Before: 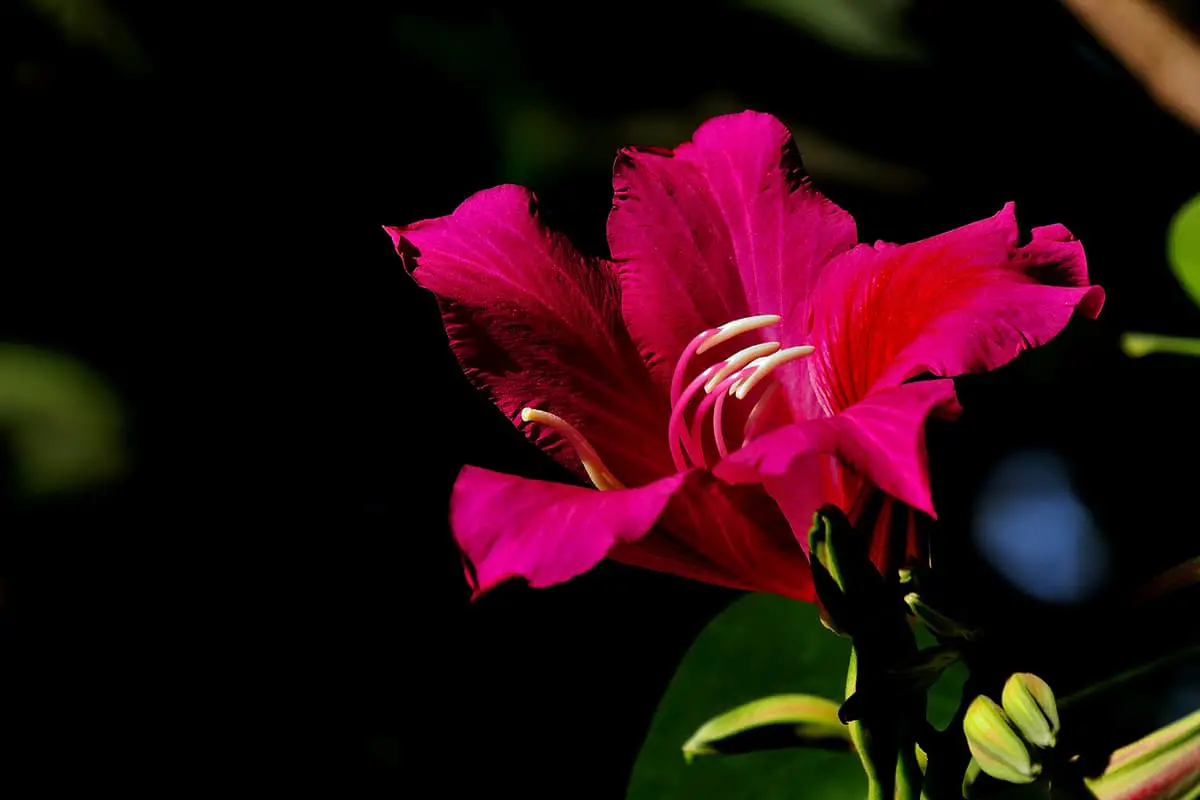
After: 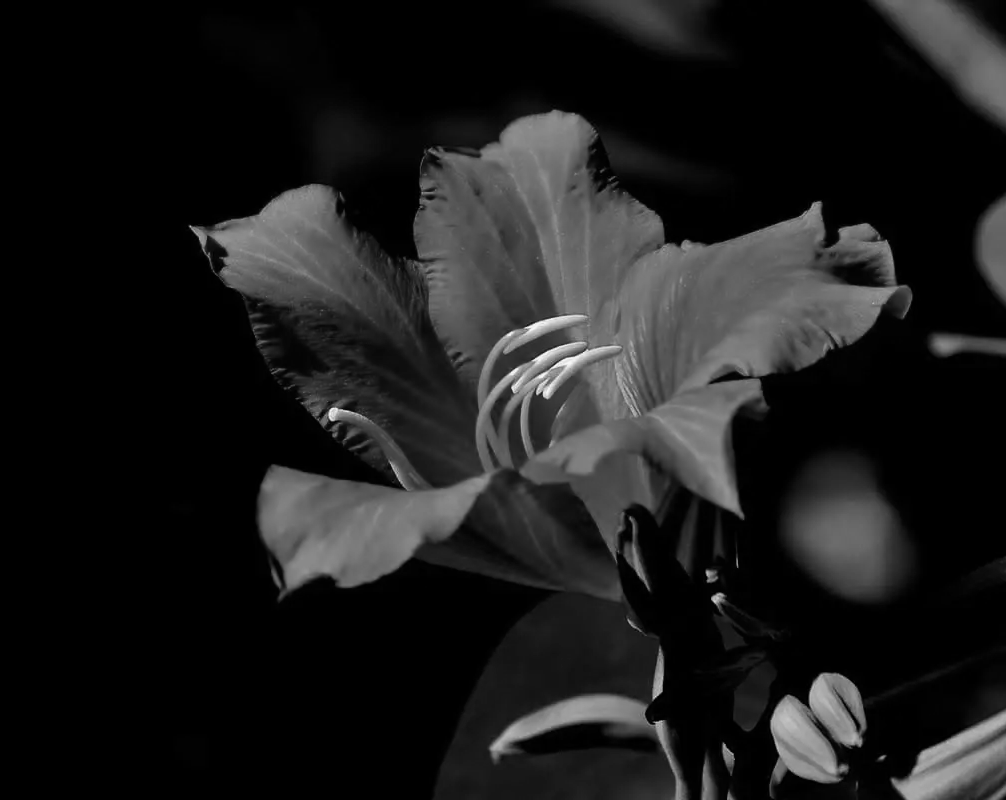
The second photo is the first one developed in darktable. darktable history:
color calibration: output gray [0.23, 0.37, 0.4, 0], gray › normalize channels true, illuminant same as pipeline (D50), adaptation XYZ, x 0.346, y 0.359, gamut compression 0
crop: left 16.145%
